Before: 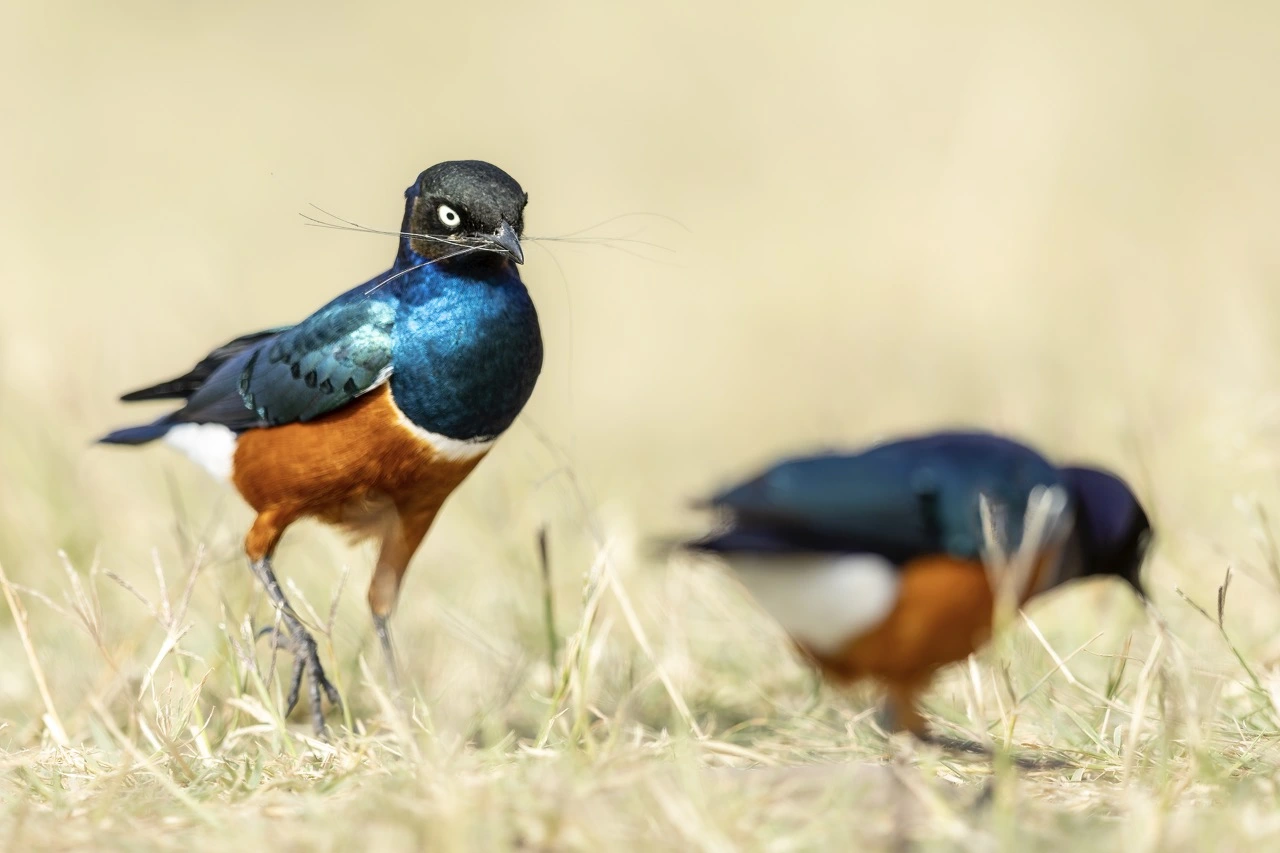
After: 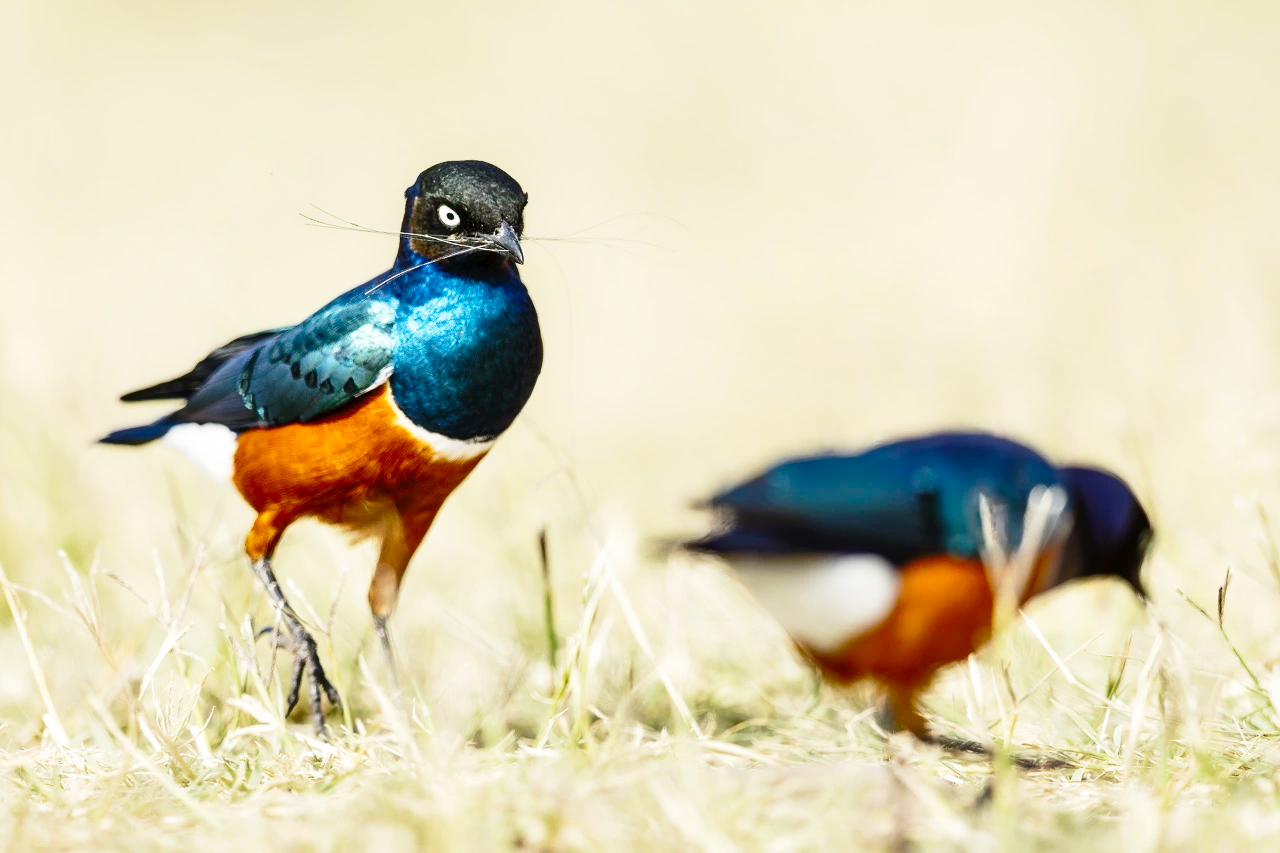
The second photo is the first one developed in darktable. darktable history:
shadows and highlights: low approximation 0.01, soften with gaussian
base curve: curves: ch0 [(0, 0) (0.028, 0.03) (0.121, 0.232) (0.46, 0.748) (0.859, 0.968) (1, 1)], preserve colors none
